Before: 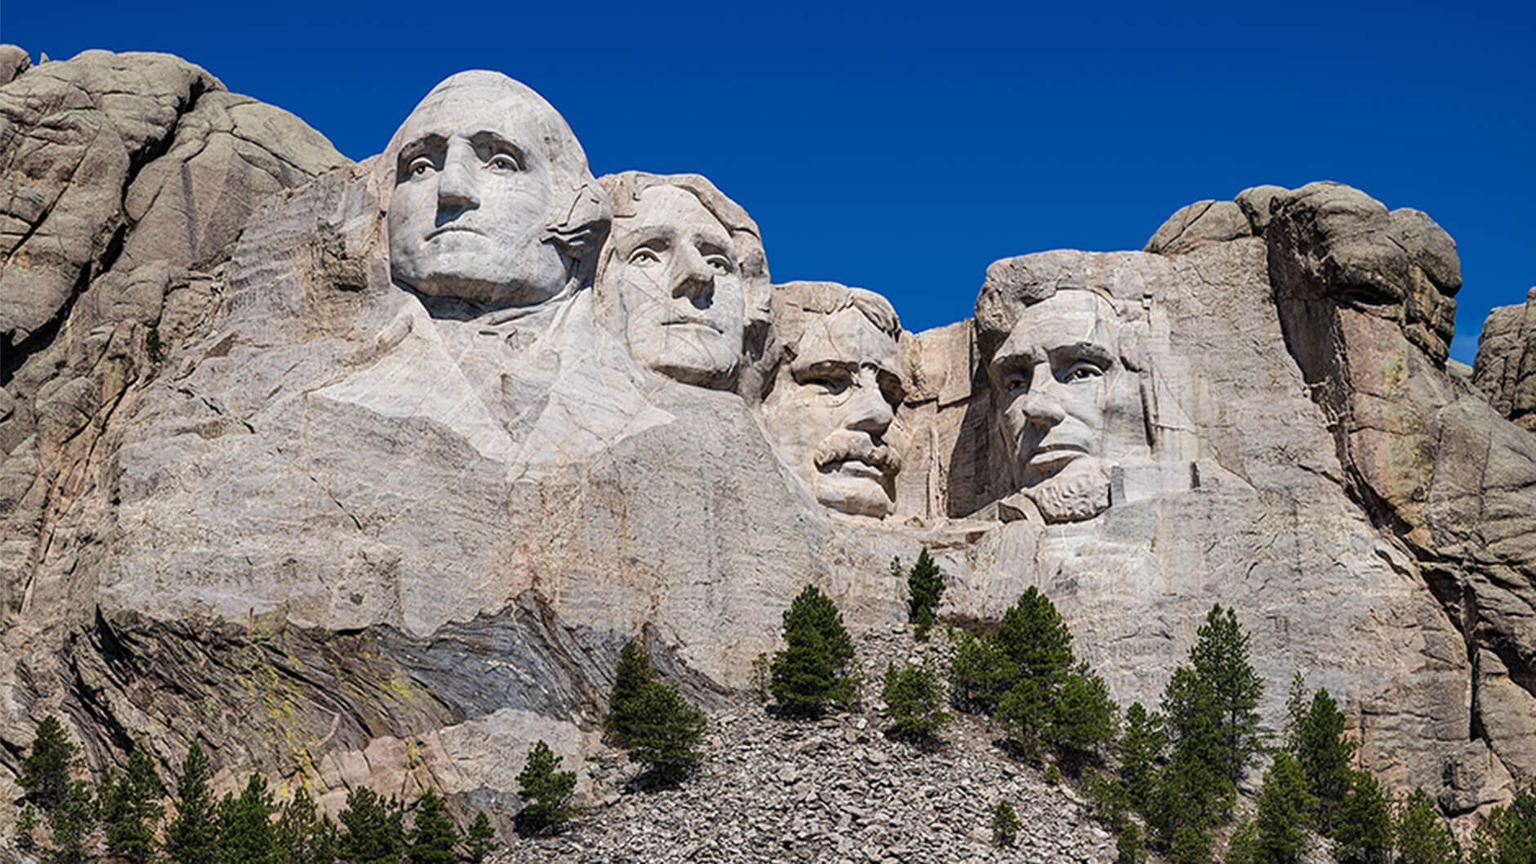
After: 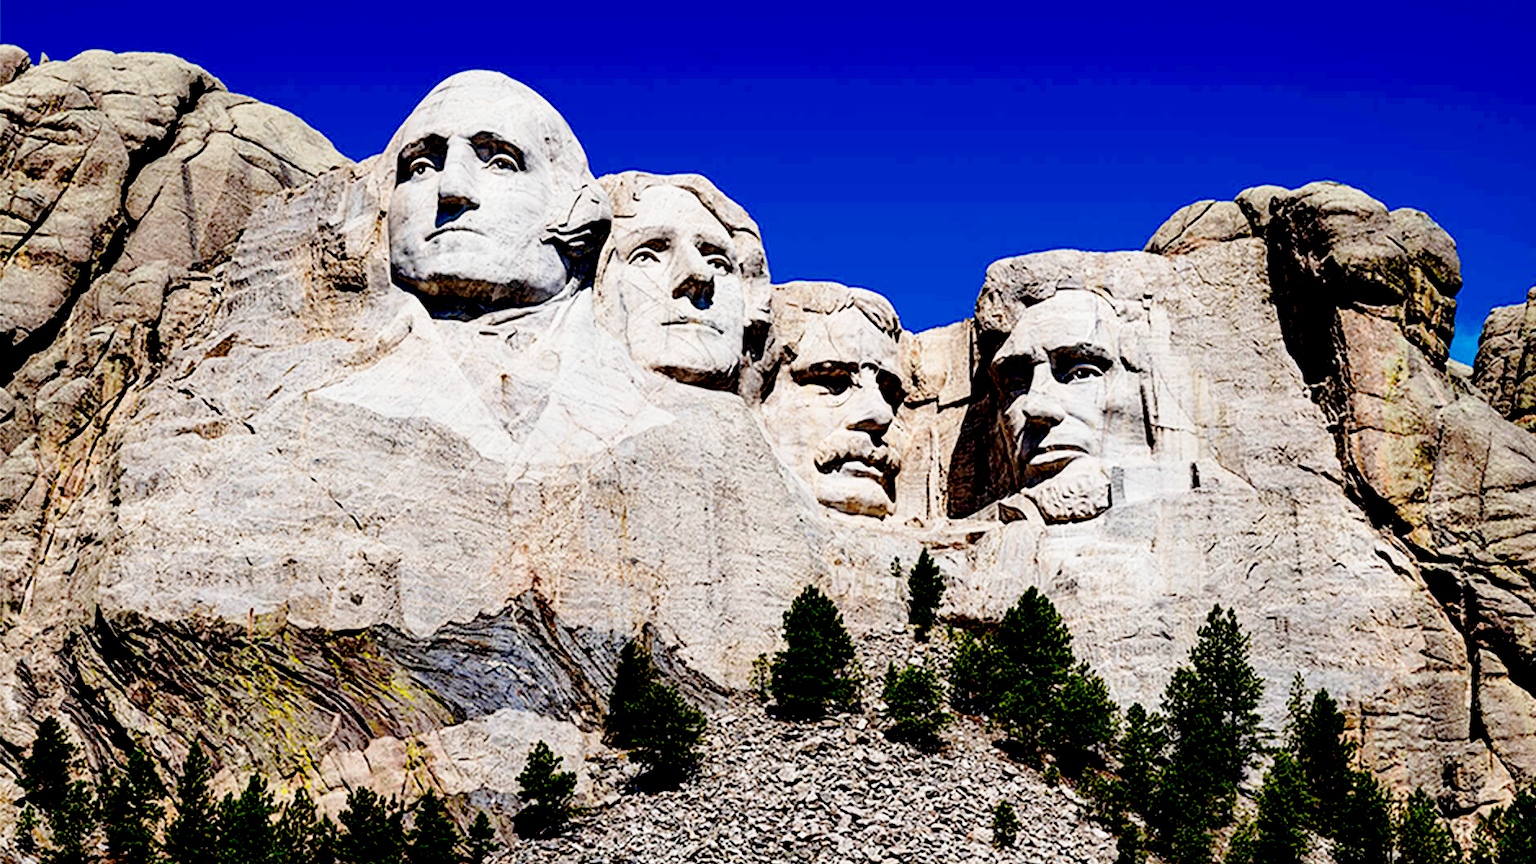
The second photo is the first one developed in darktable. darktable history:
exposure: black level correction 0.055, exposure -0.037 EV, compensate highlight preservation false
base curve: curves: ch0 [(0, 0) (0.028, 0.03) (0.121, 0.232) (0.46, 0.748) (0.859, 0.968) (1, 1)], preserve colors none
